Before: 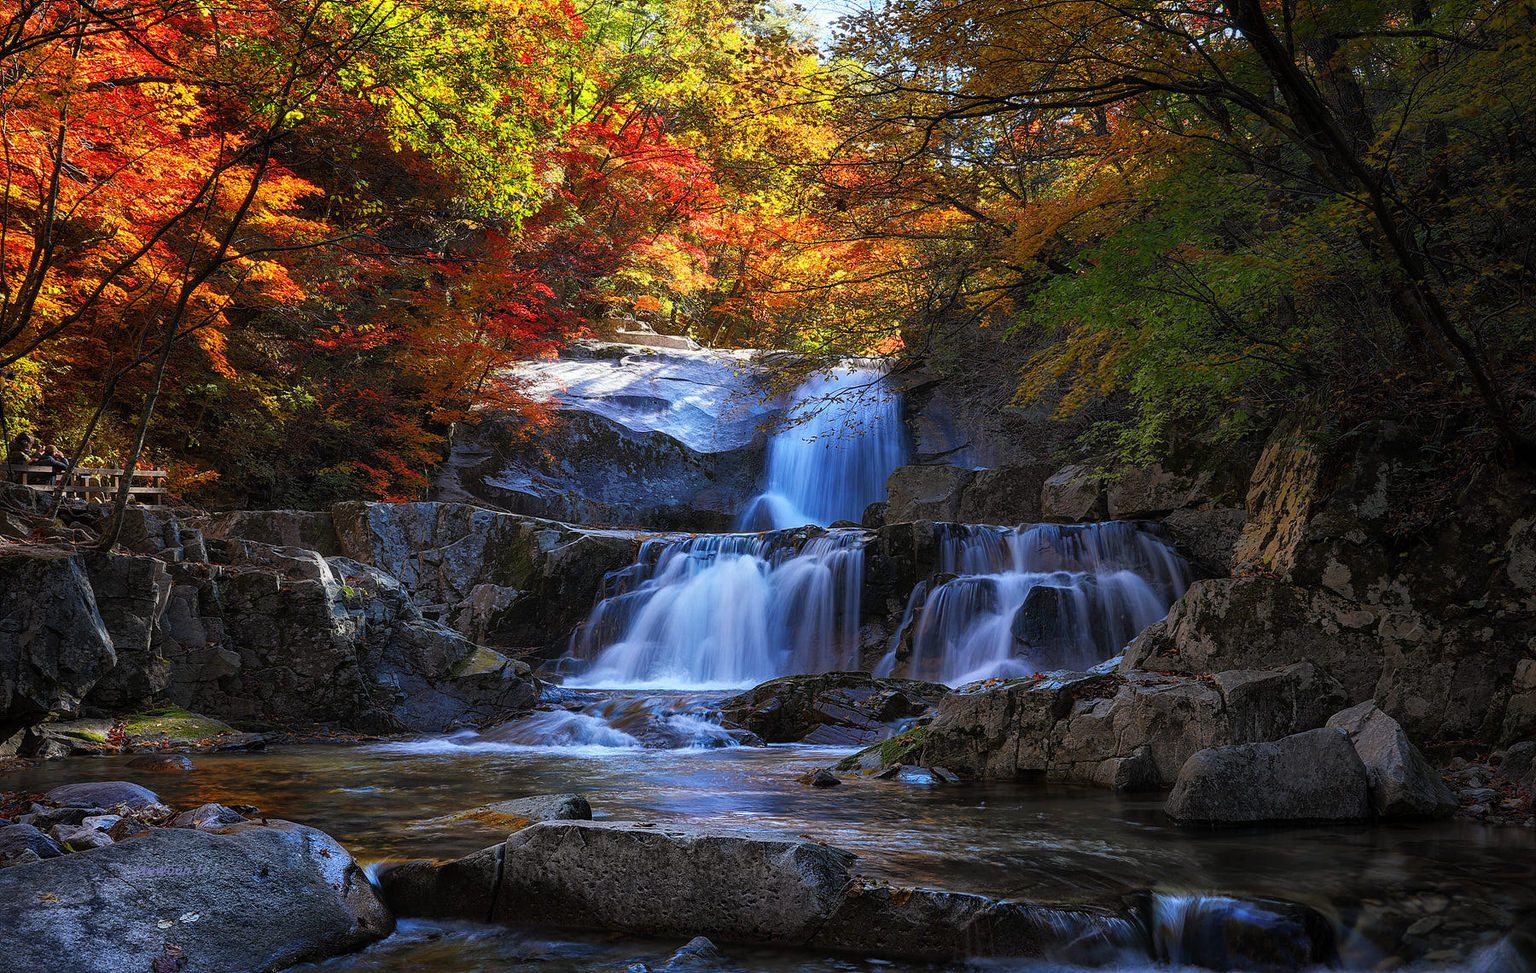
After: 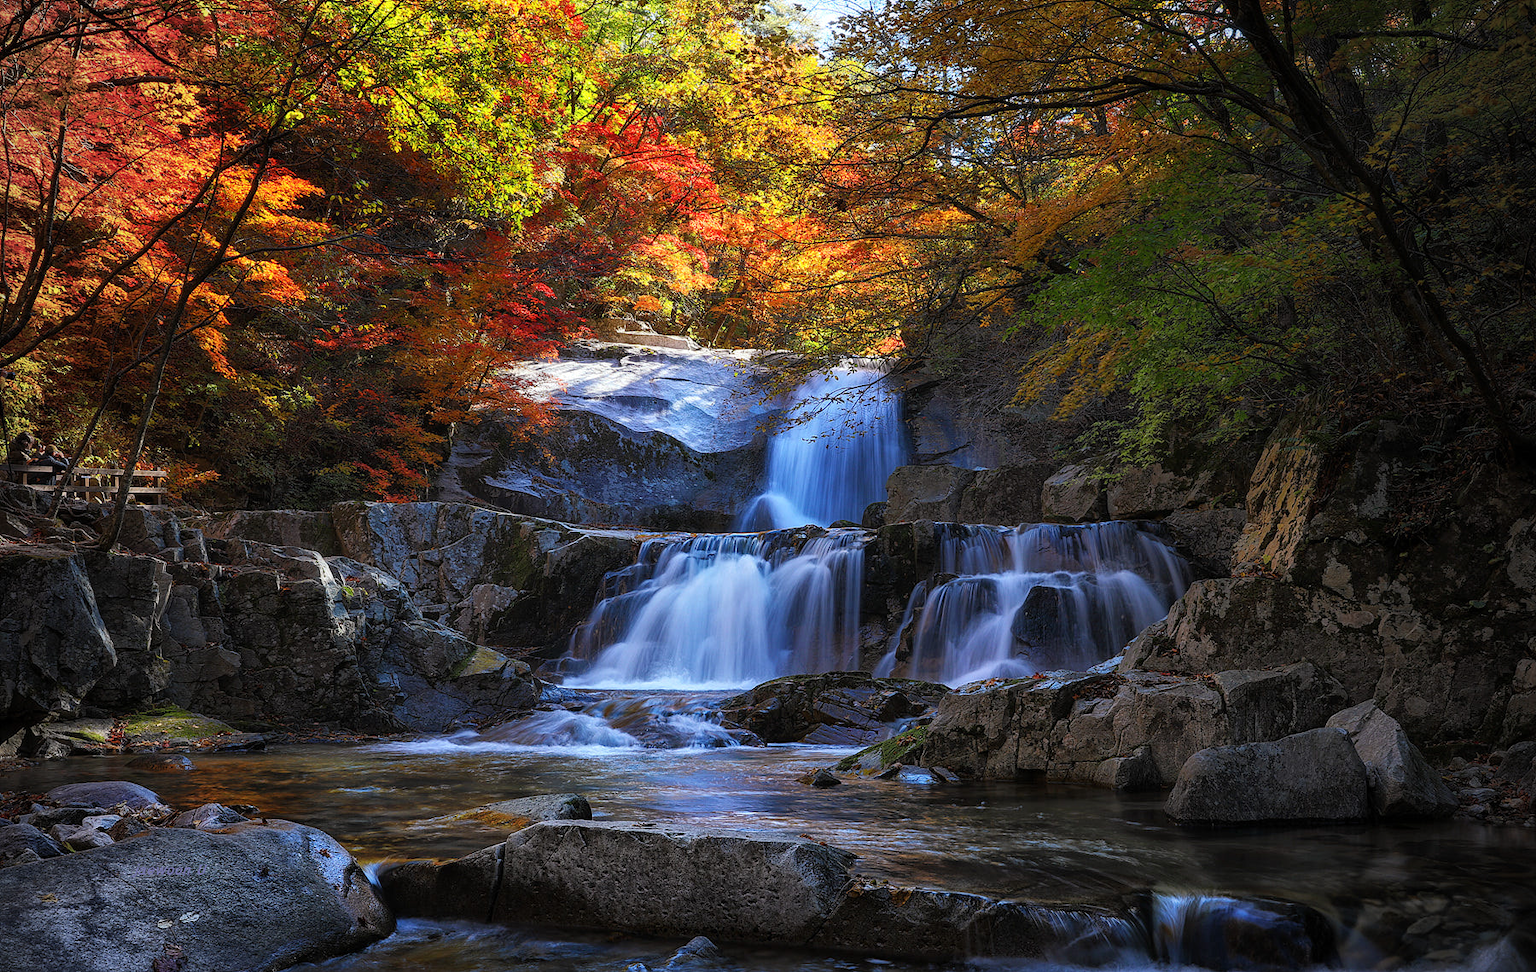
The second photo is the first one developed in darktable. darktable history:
vignetting: fall-off radius 60.65%
shadows and highlights: shadows 12, white point adjustment 1.2, highlights -0.36, soften with gaussian
